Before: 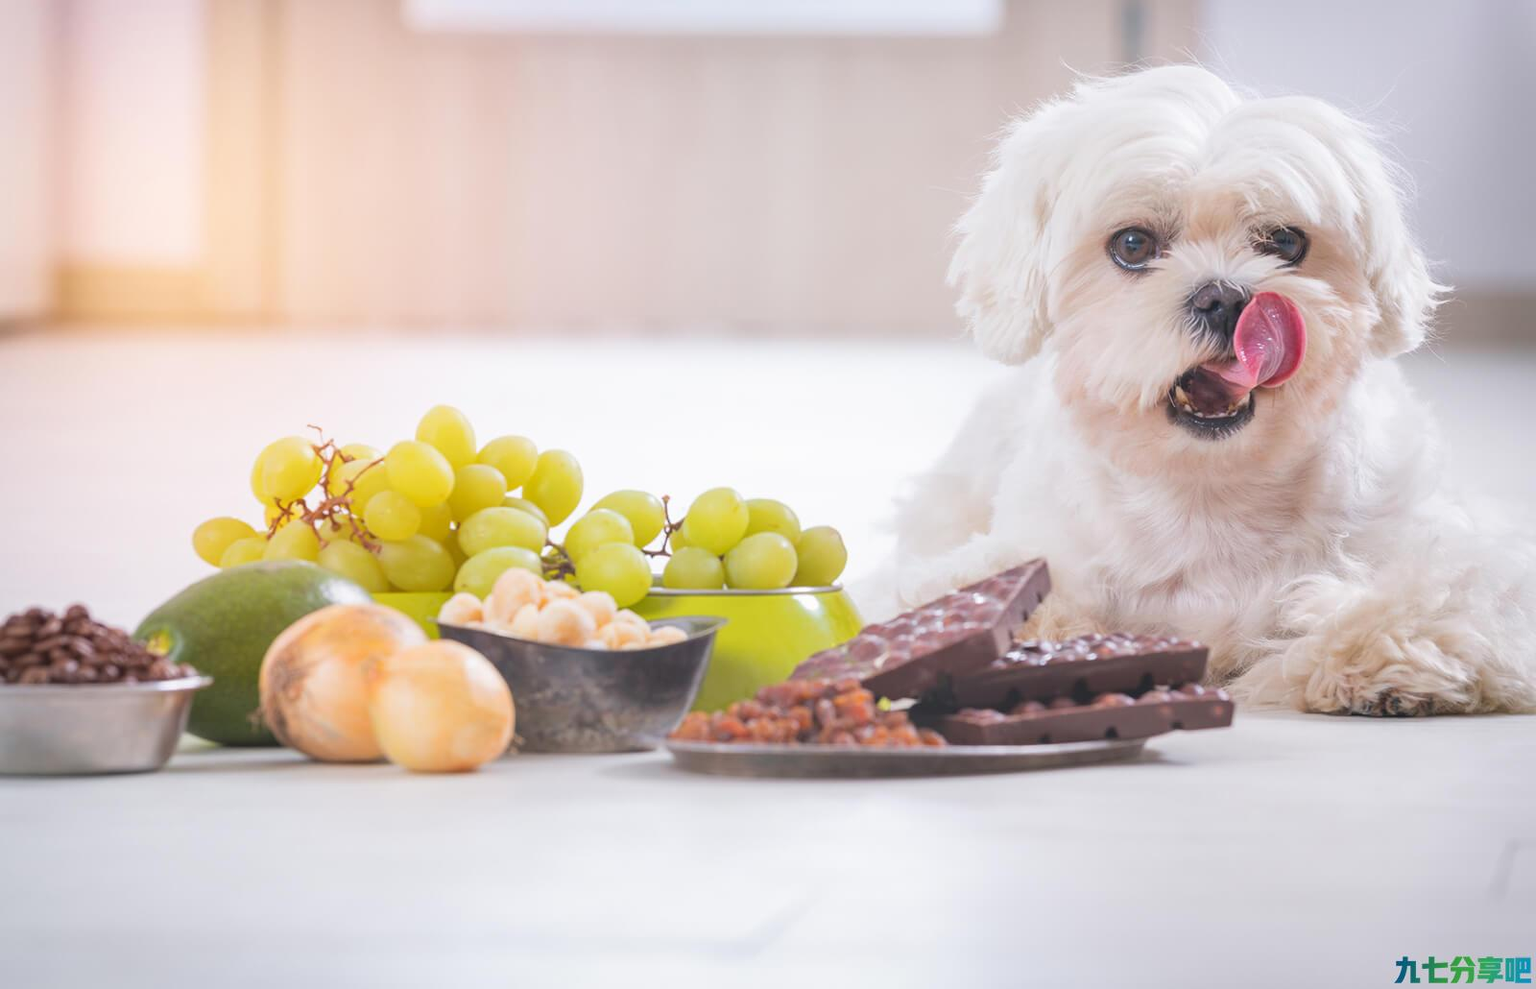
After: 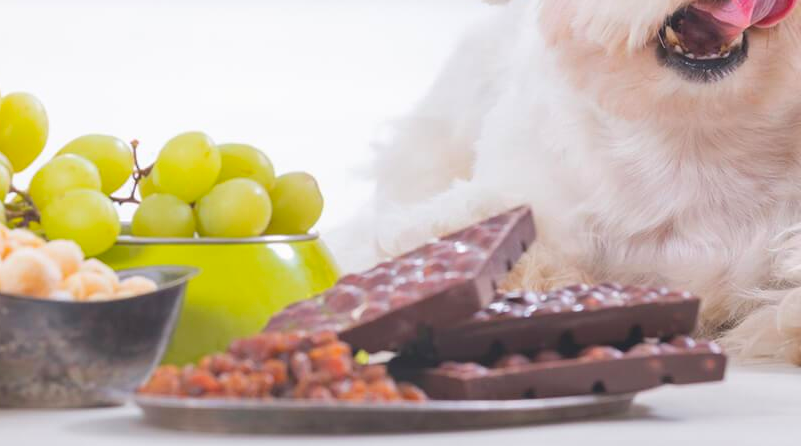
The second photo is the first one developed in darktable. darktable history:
crop: left 34.982%, top 36.57%, right 14.939%, bottom 20.062%
color correction: highlights b* -0.006, saturation 1.15
